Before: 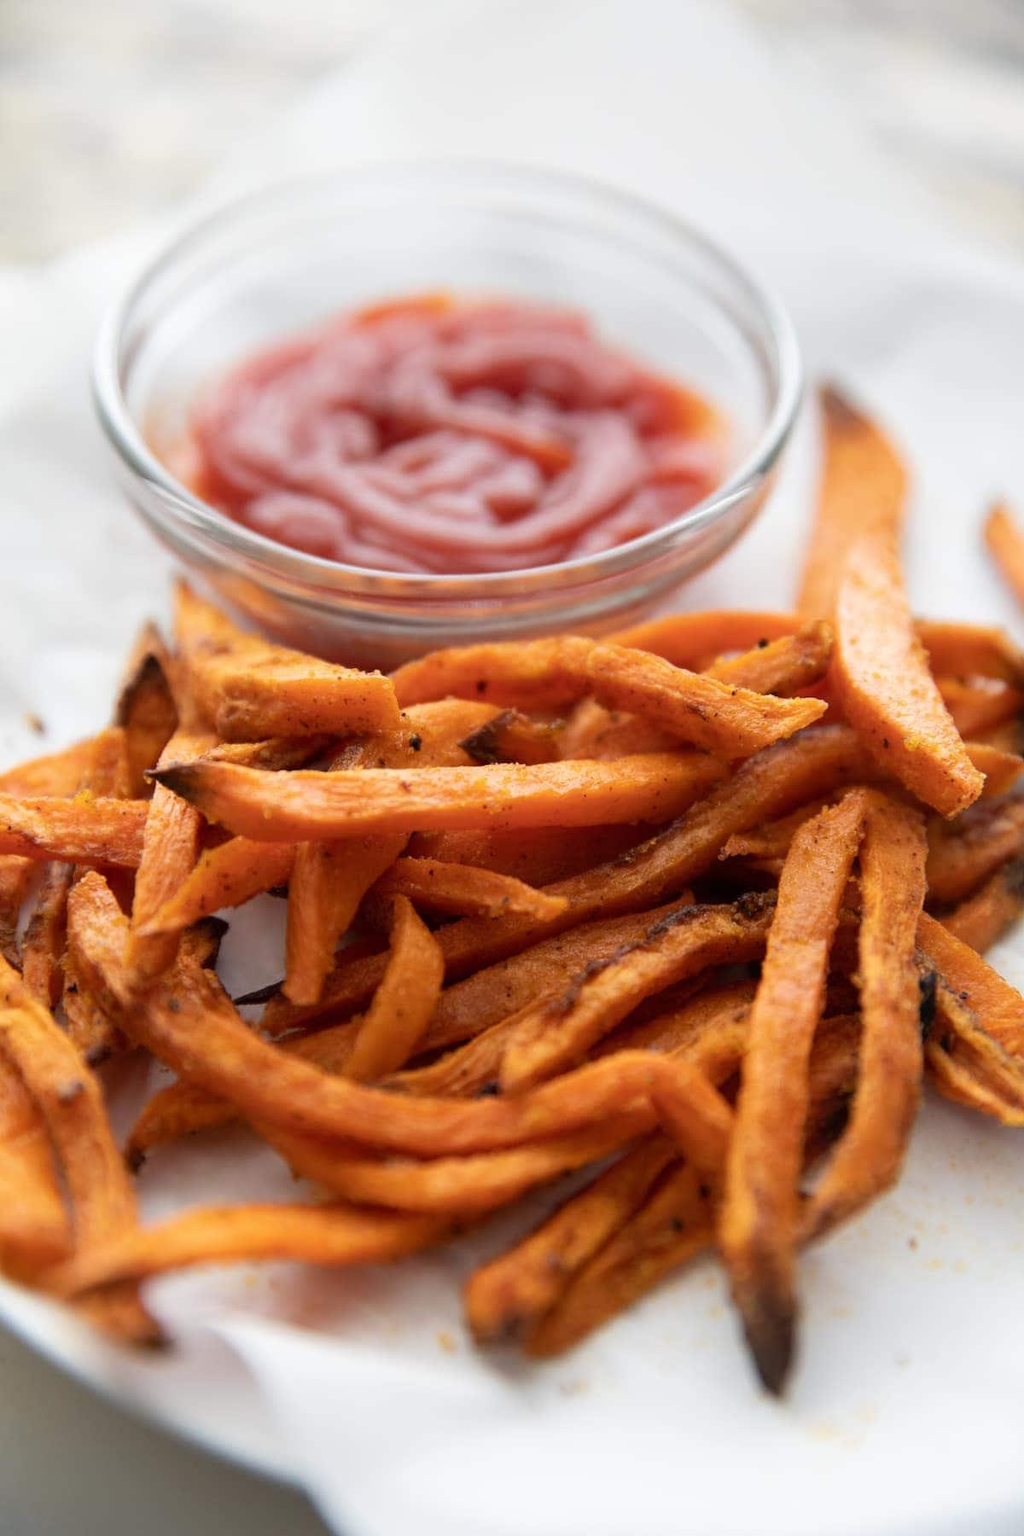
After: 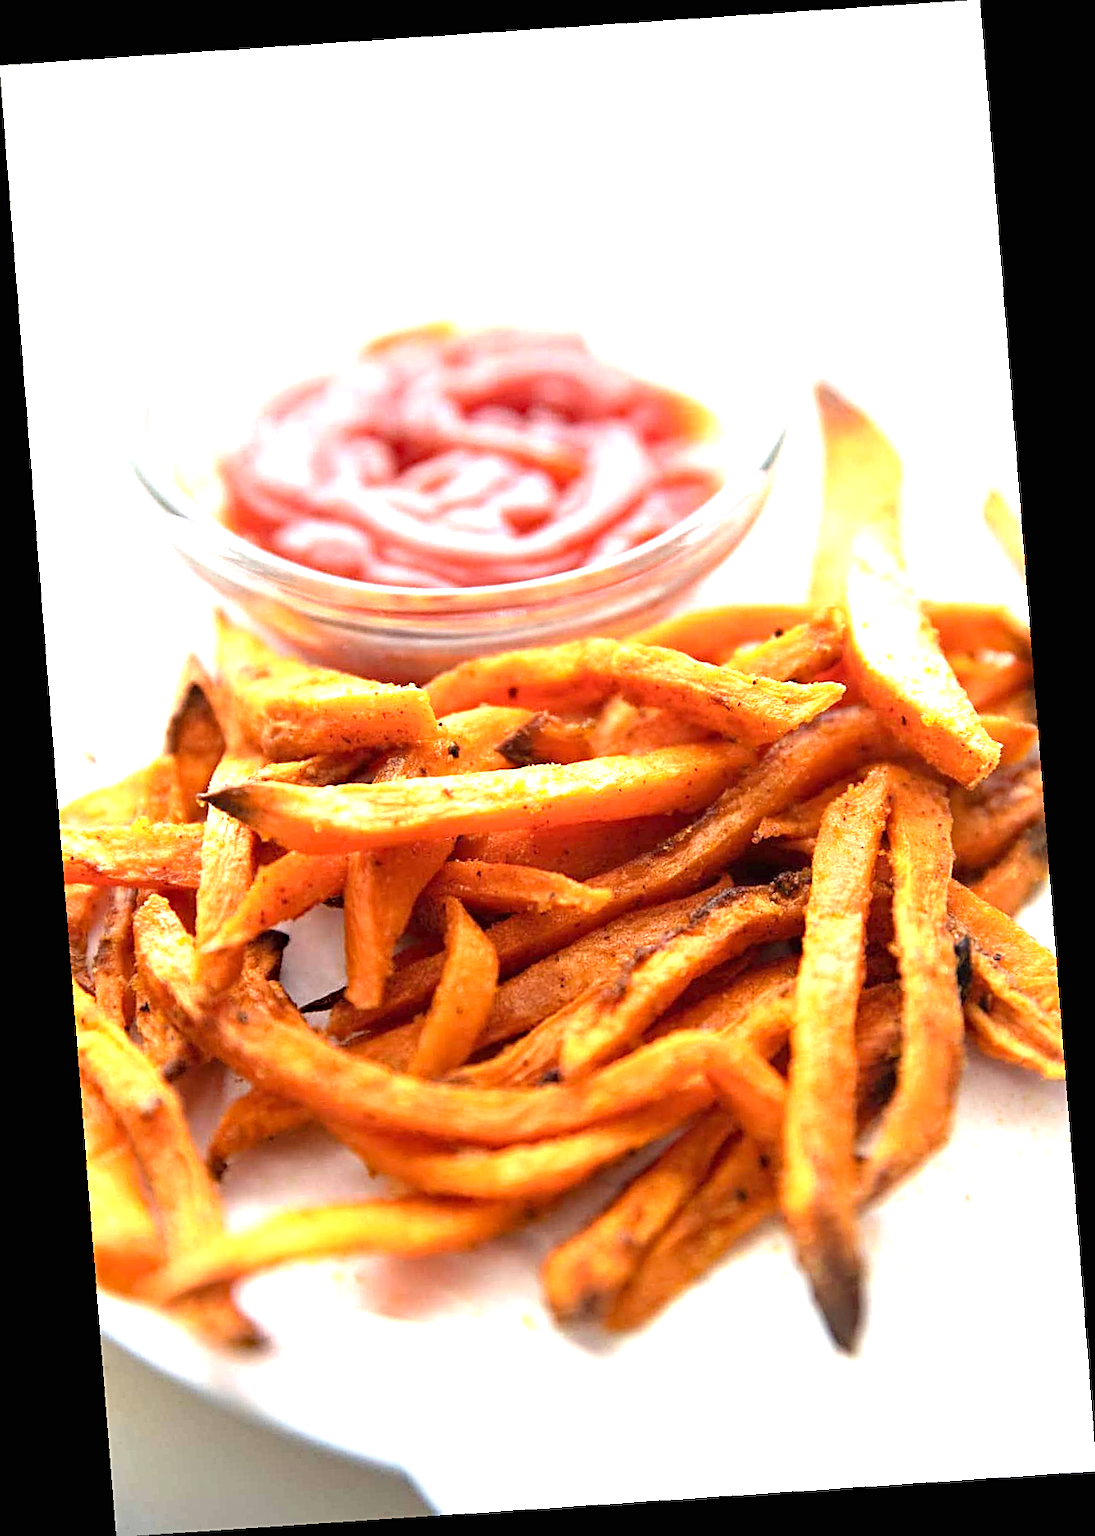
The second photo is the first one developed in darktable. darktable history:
rotate and perspective: rotation -4.2°, shear 0.006, automatic cropping off
tone equalizer: on, module defaults
exposure: black level correction 0, exposure 1.45 EV, compensate exposure bias true, compensate highlight preservation false
haze removal: compatibility mode true, adaptive false
sharpen: on, module defaults
